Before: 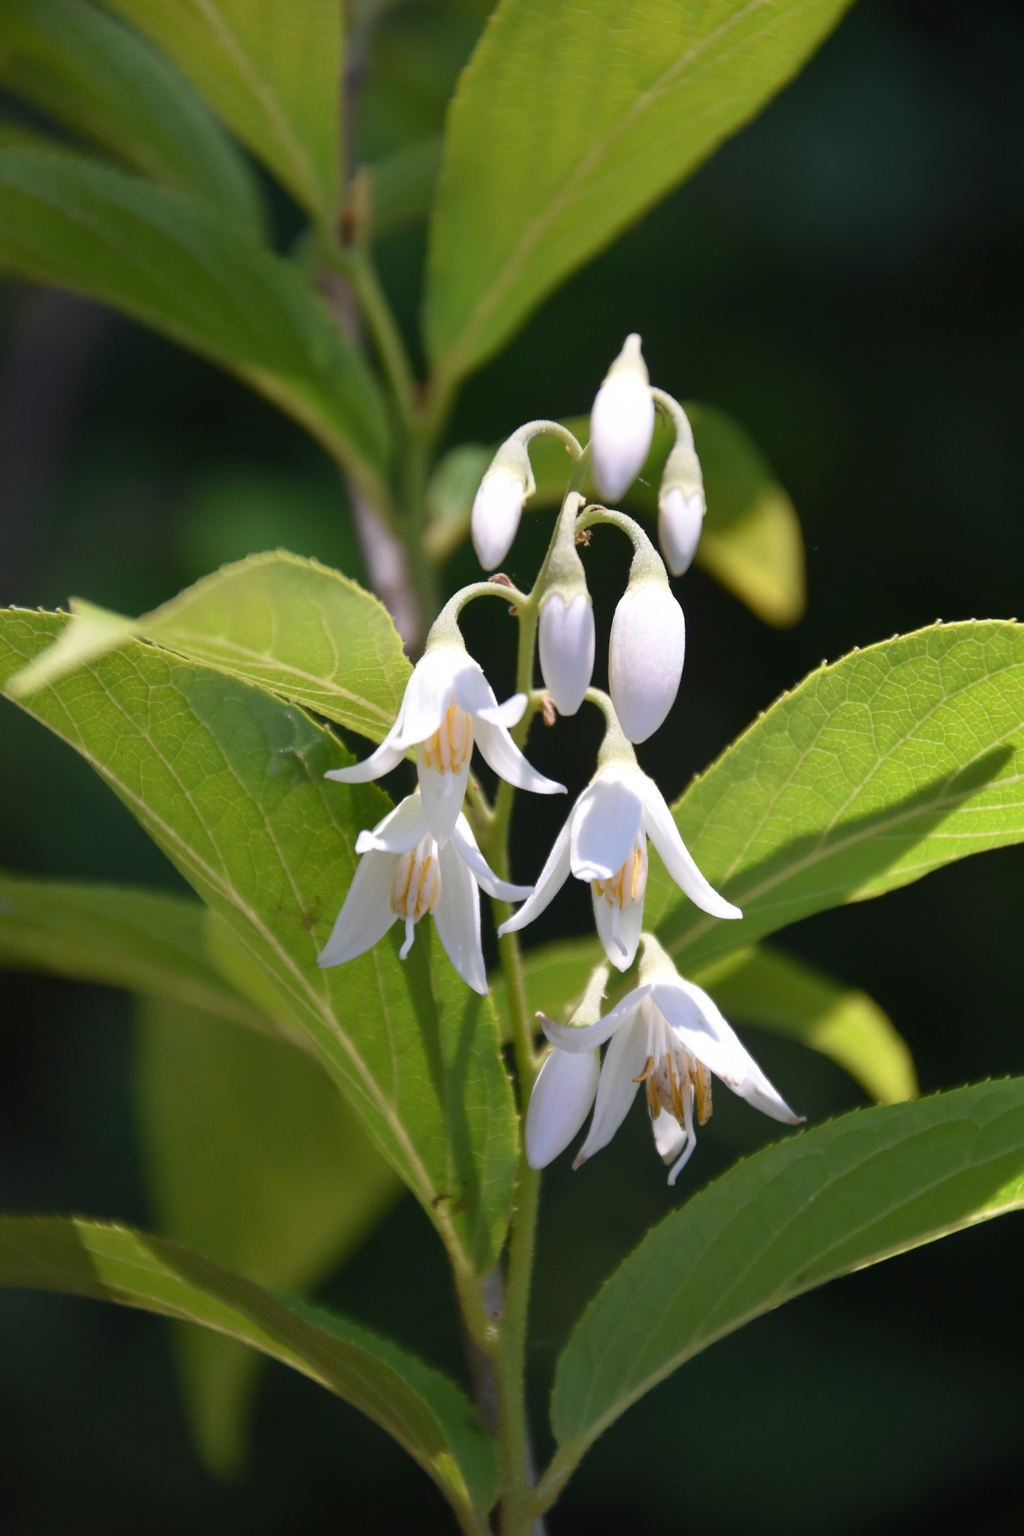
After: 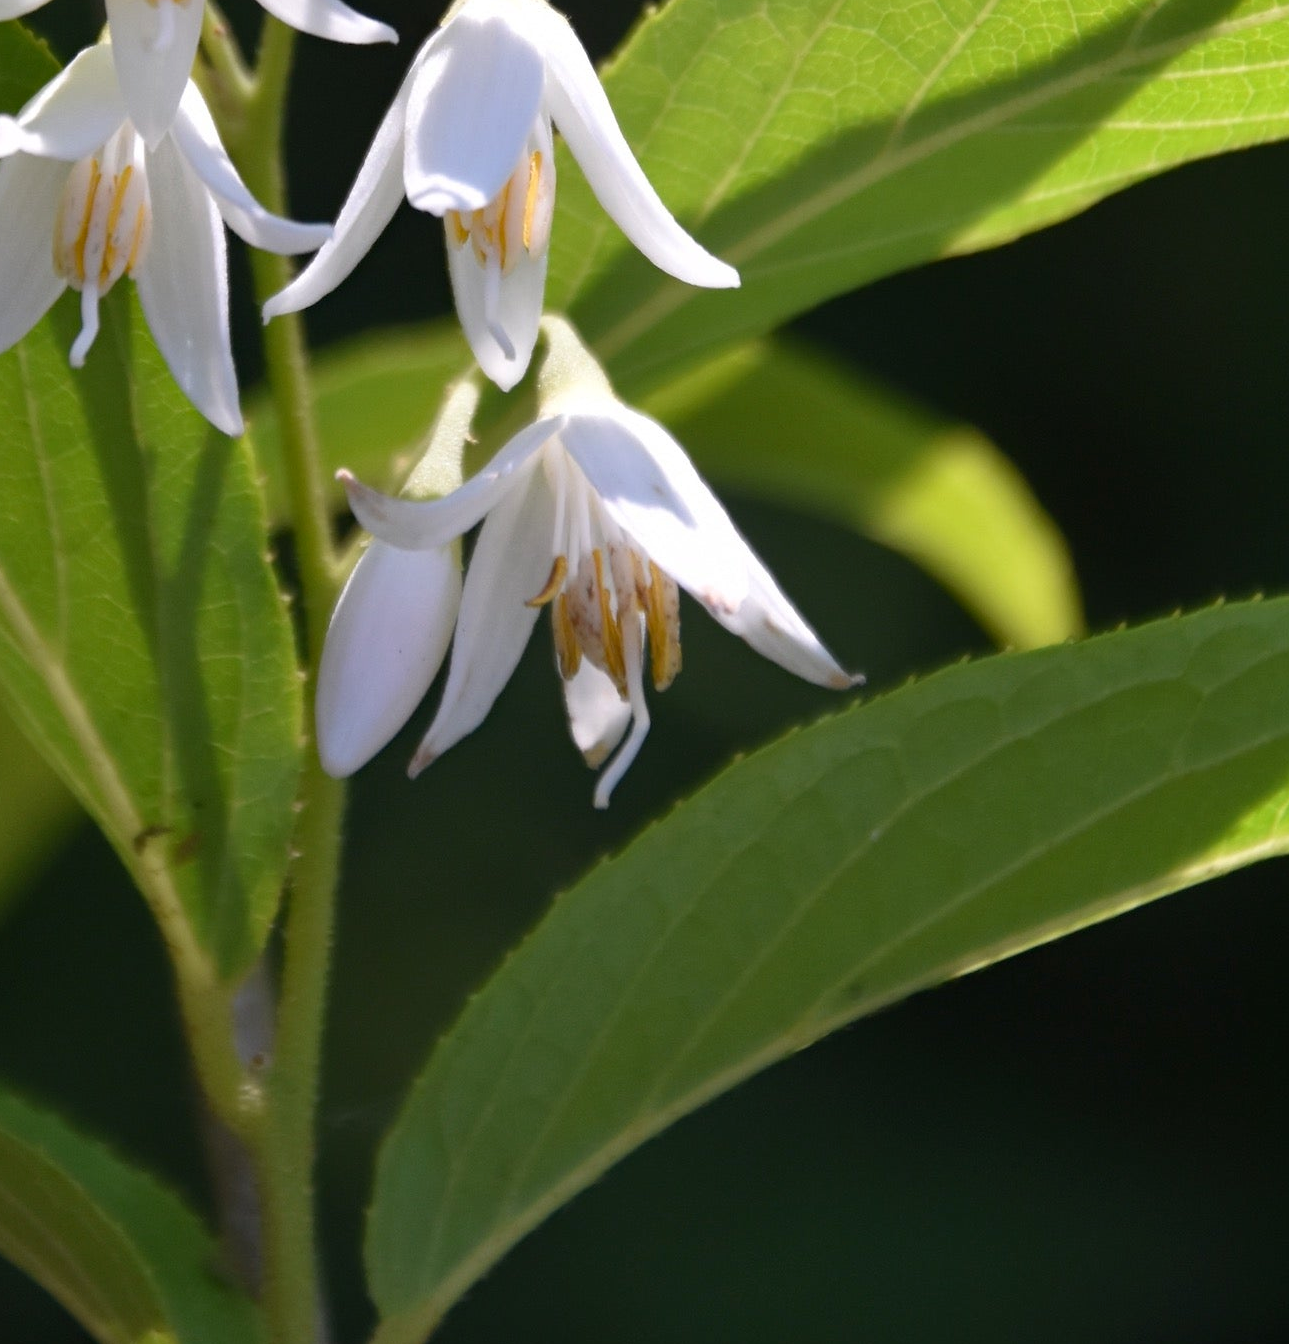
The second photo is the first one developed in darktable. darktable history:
haze removal: strength 0.1, compatibility mode true, adaptive false
crop and rotate: left 35.509%, top 50.238%, bottom 4.934%
